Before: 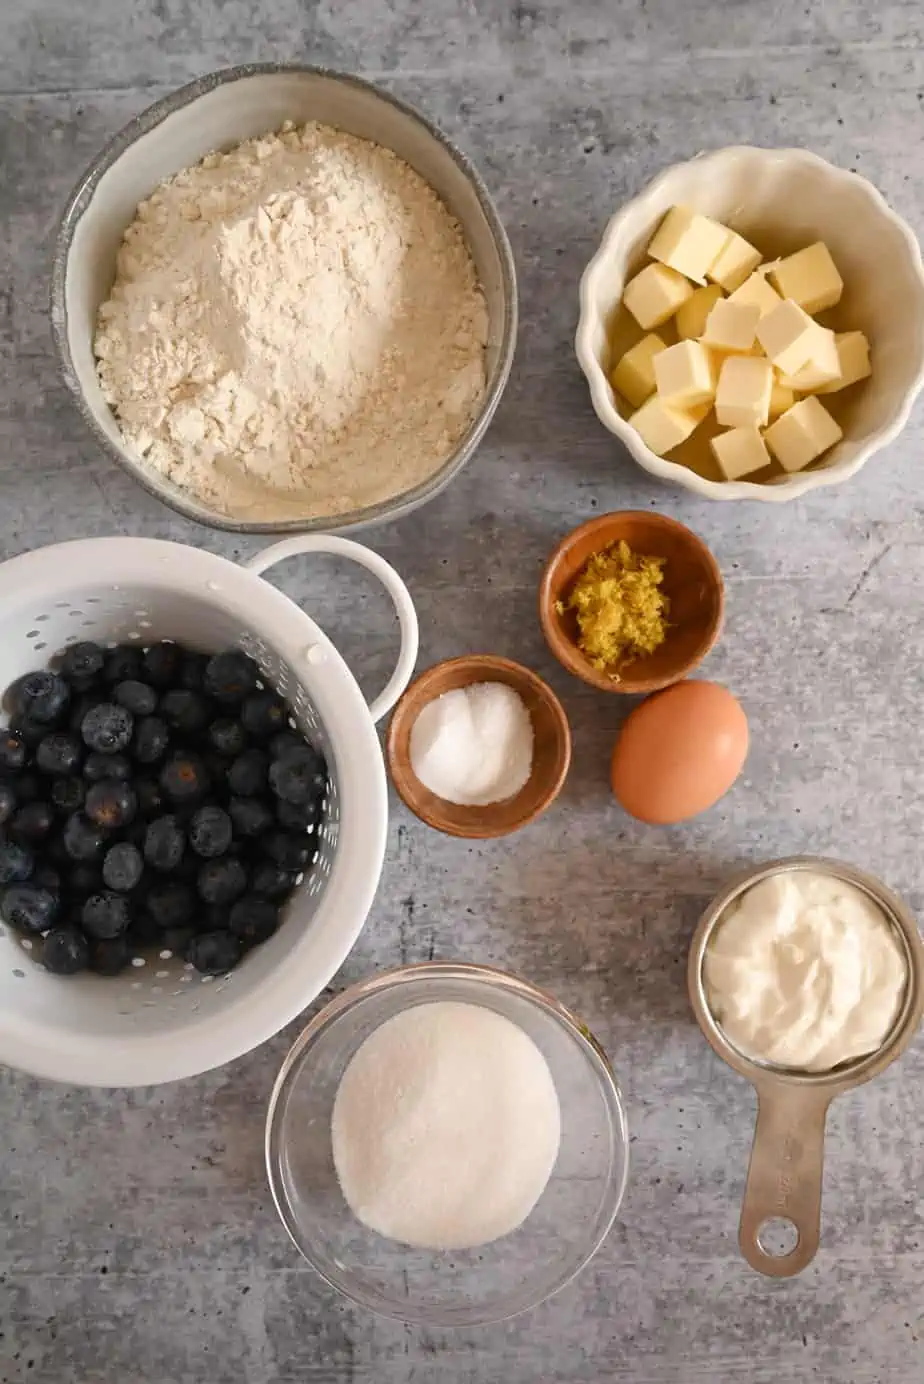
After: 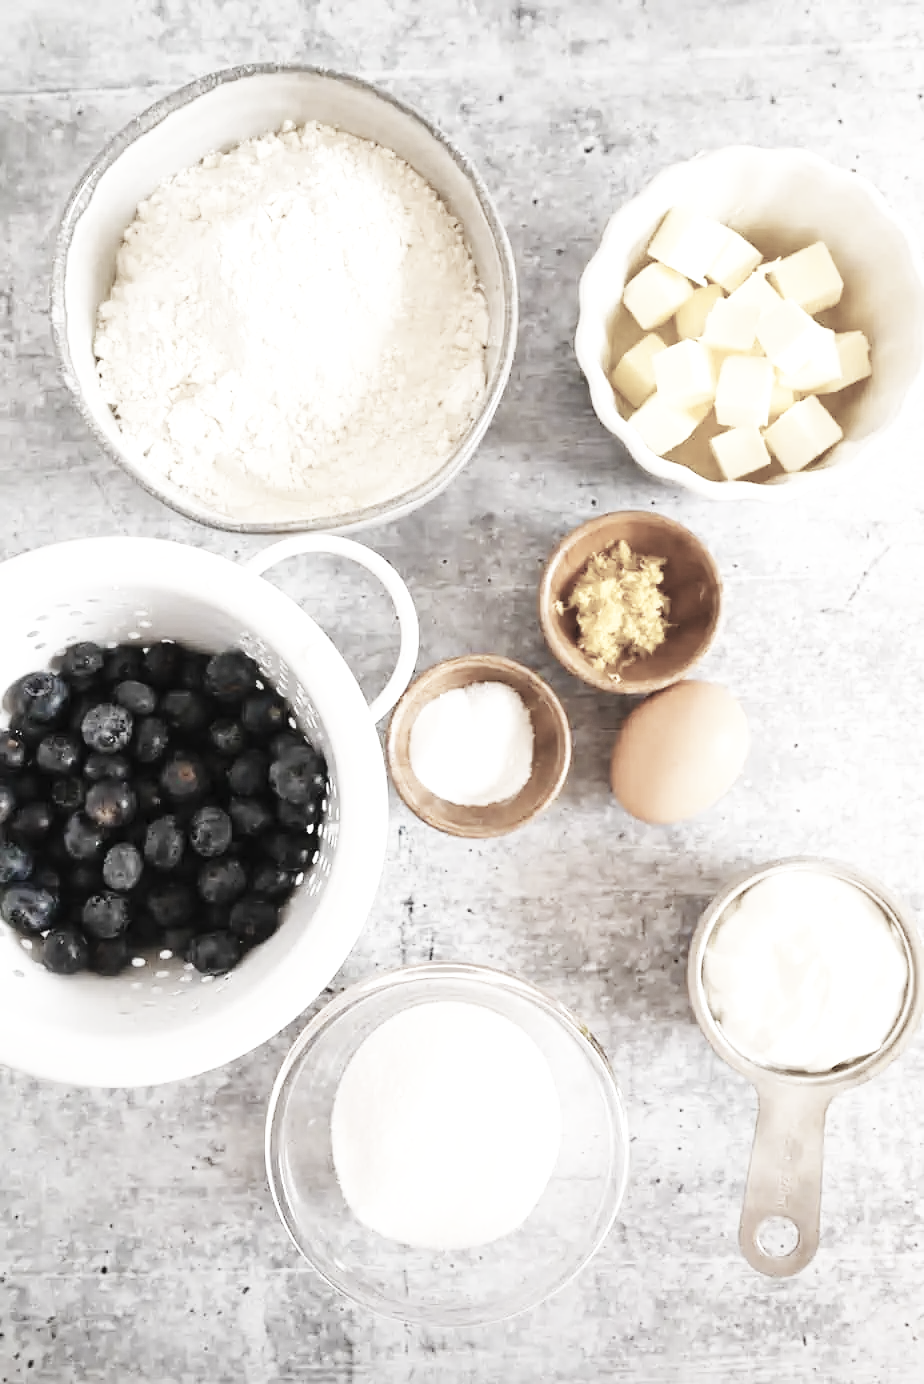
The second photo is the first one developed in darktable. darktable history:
exposure: black level correction -0.002, exposure 0.54 EV, compensate highlight preservation false
base curve: curves: ch0 [(0, 0.003) (0.001, 0.002) (0.006, 0.004) (0.02, 0.022) (0.048, 0.086) (0.094, 0.234) (0.162, 0.431) (0.258, 0.629) (0.385, 0.8) (0.548, 0.918) (0.751, 0.988) (1, 1)], preserve colors none
color zones: curves: ch1 [(0.238, 0.163) (0.476, 0.2) (0.733, 0.322) (0.848, 0.134)]
